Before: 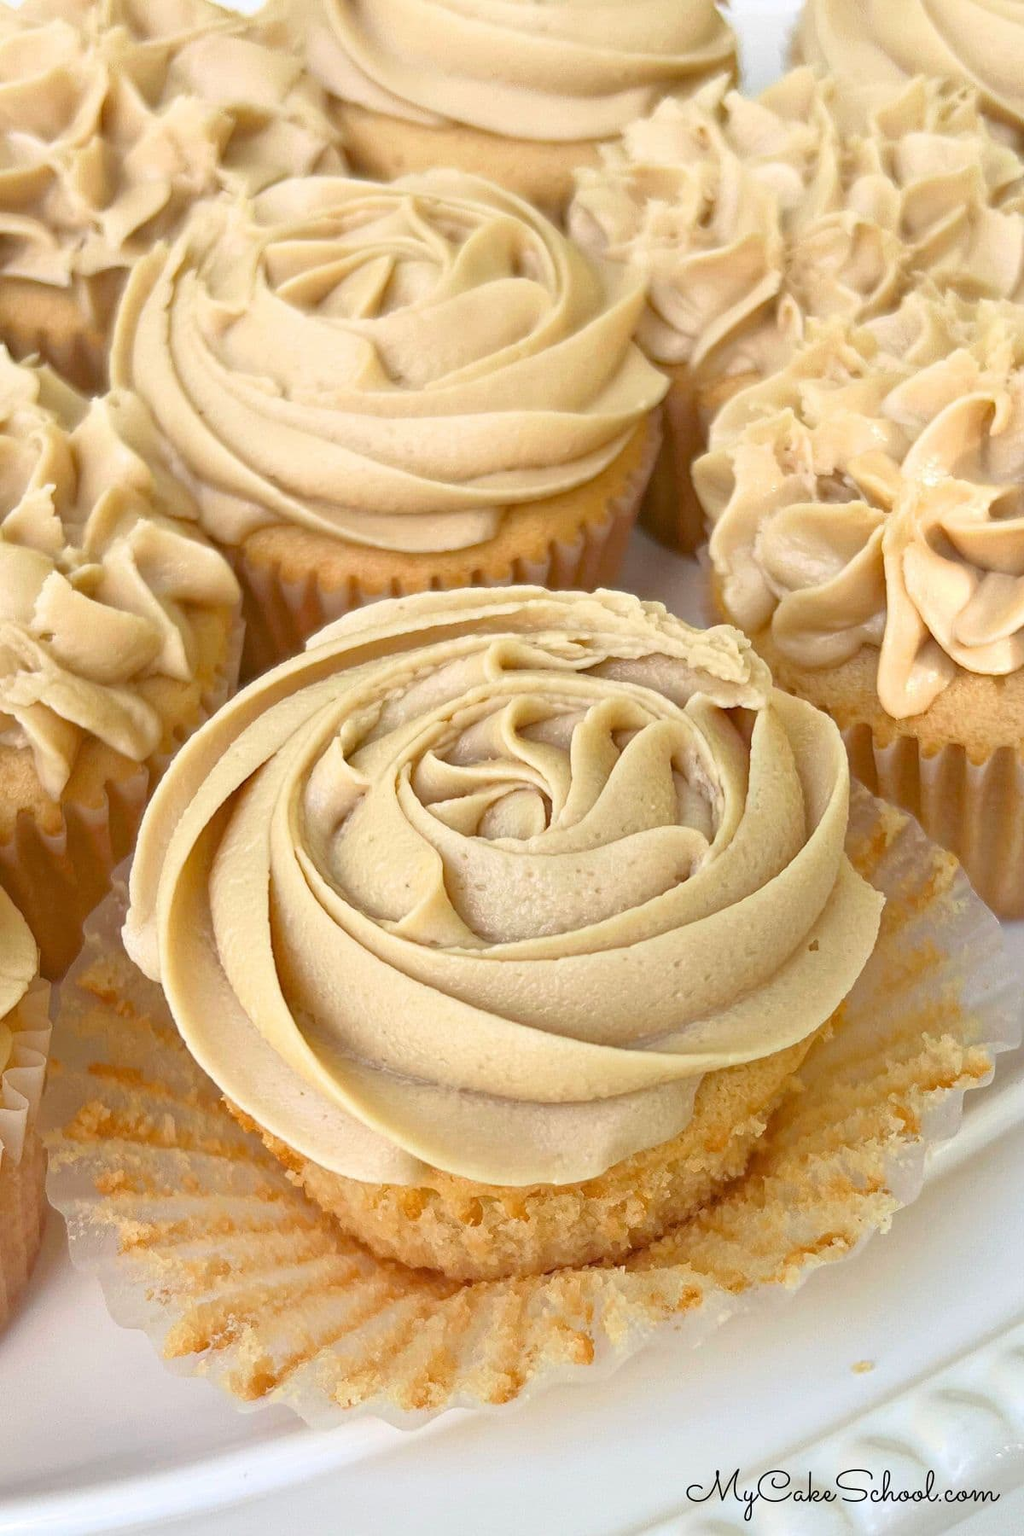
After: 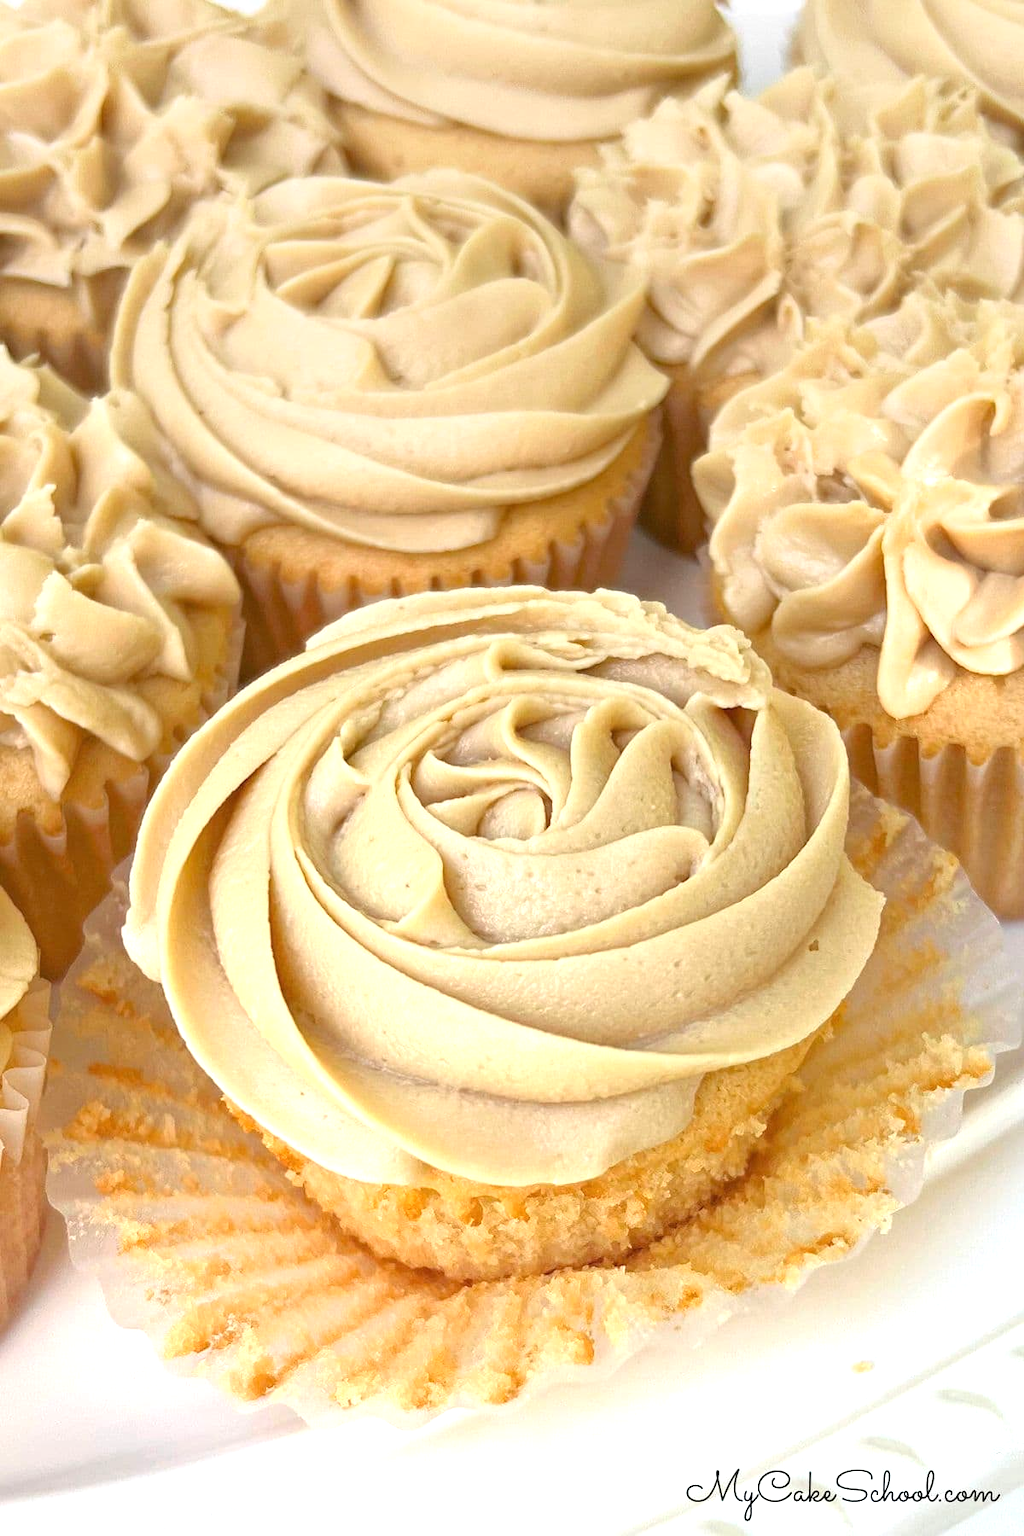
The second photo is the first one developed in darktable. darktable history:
graduated density: on, module defaults
exposure: black level correction 0, exposure 0.7 EV, compensate exposure bias true, compensate highlight preservation false
